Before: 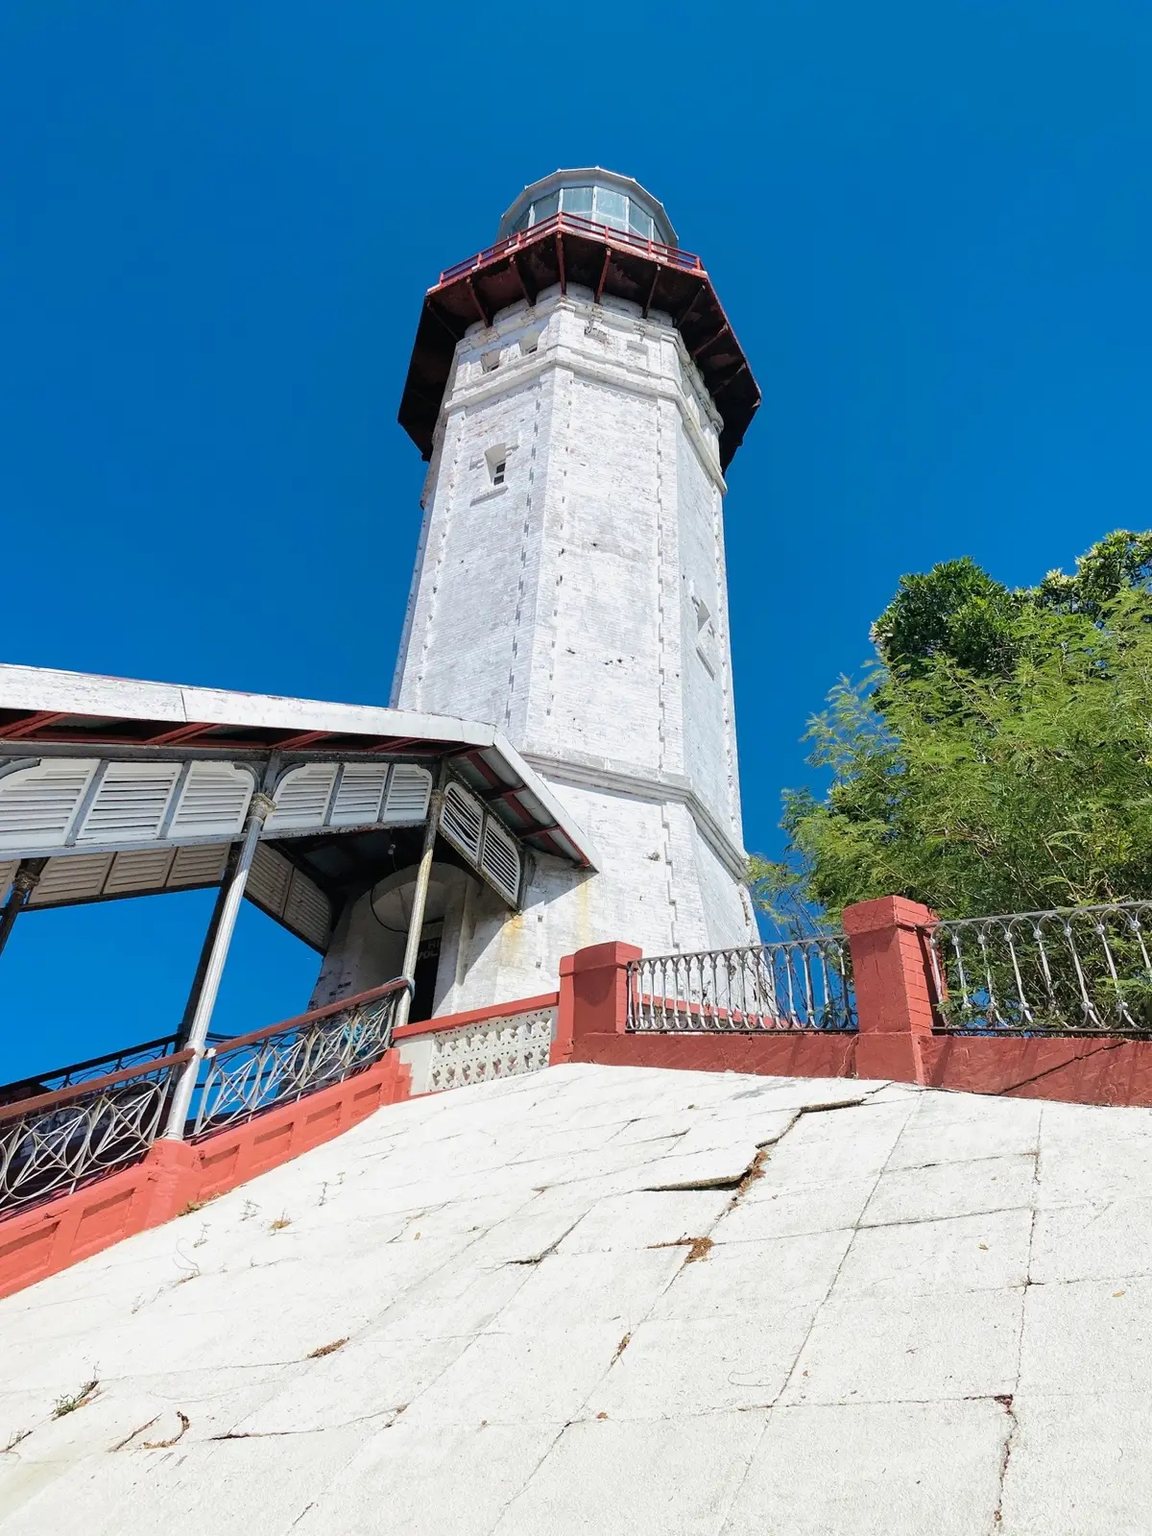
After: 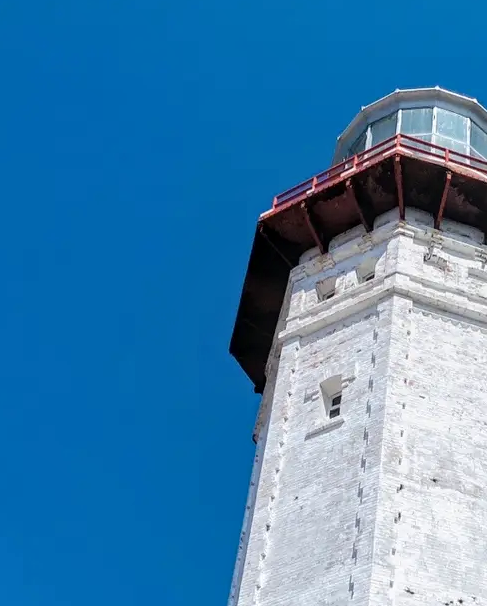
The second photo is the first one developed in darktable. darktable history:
crop: left 15.452%, top 5.459%, right 43.956%, bottom 56.62%
local contrast: on, module defaults
